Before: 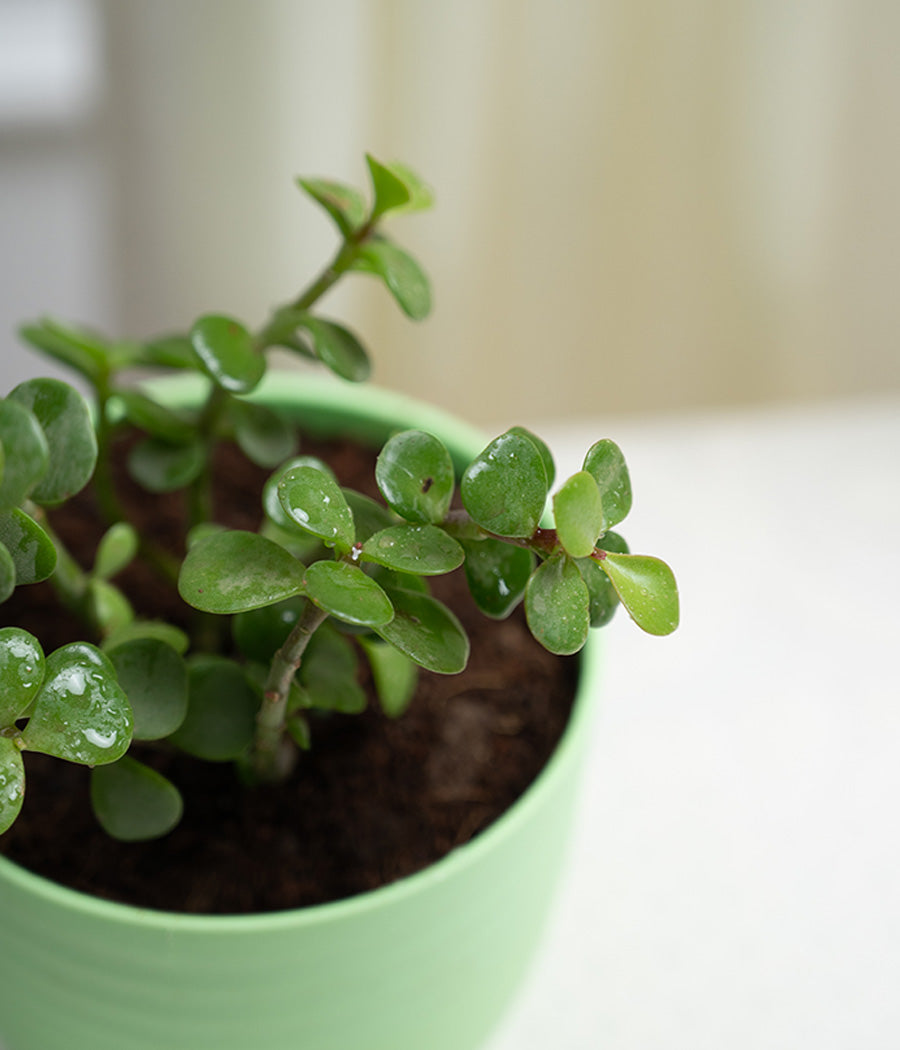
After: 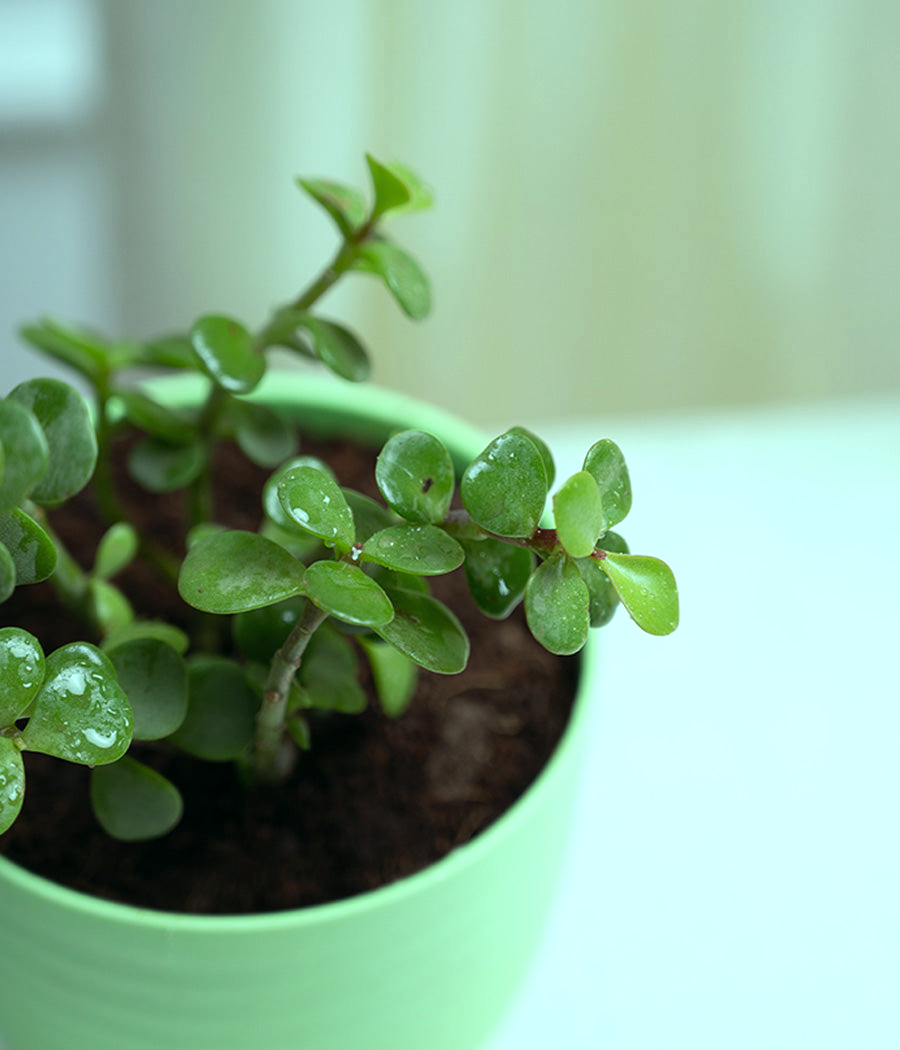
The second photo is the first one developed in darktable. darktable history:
color balance: mode lift, gamma, gain (sRGB), lift [0.997, 0.979, 1.021, 1.011], gamma [1, 1.084, 0.916, 0.998], gain [1, 0.87, 1.13, 1.101], contrast 4.55%, contrast fulcrum 38.24%, output saturation 104.09%
